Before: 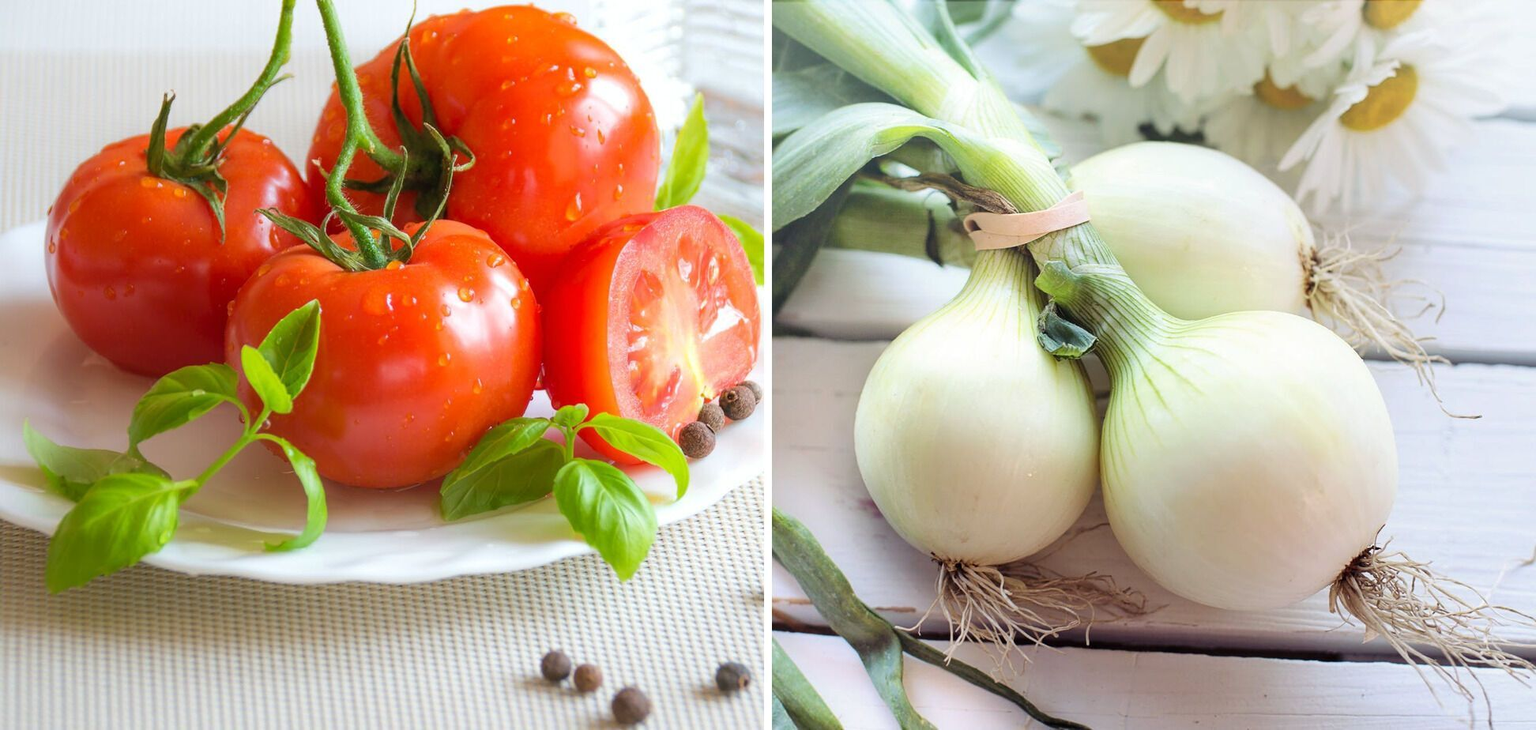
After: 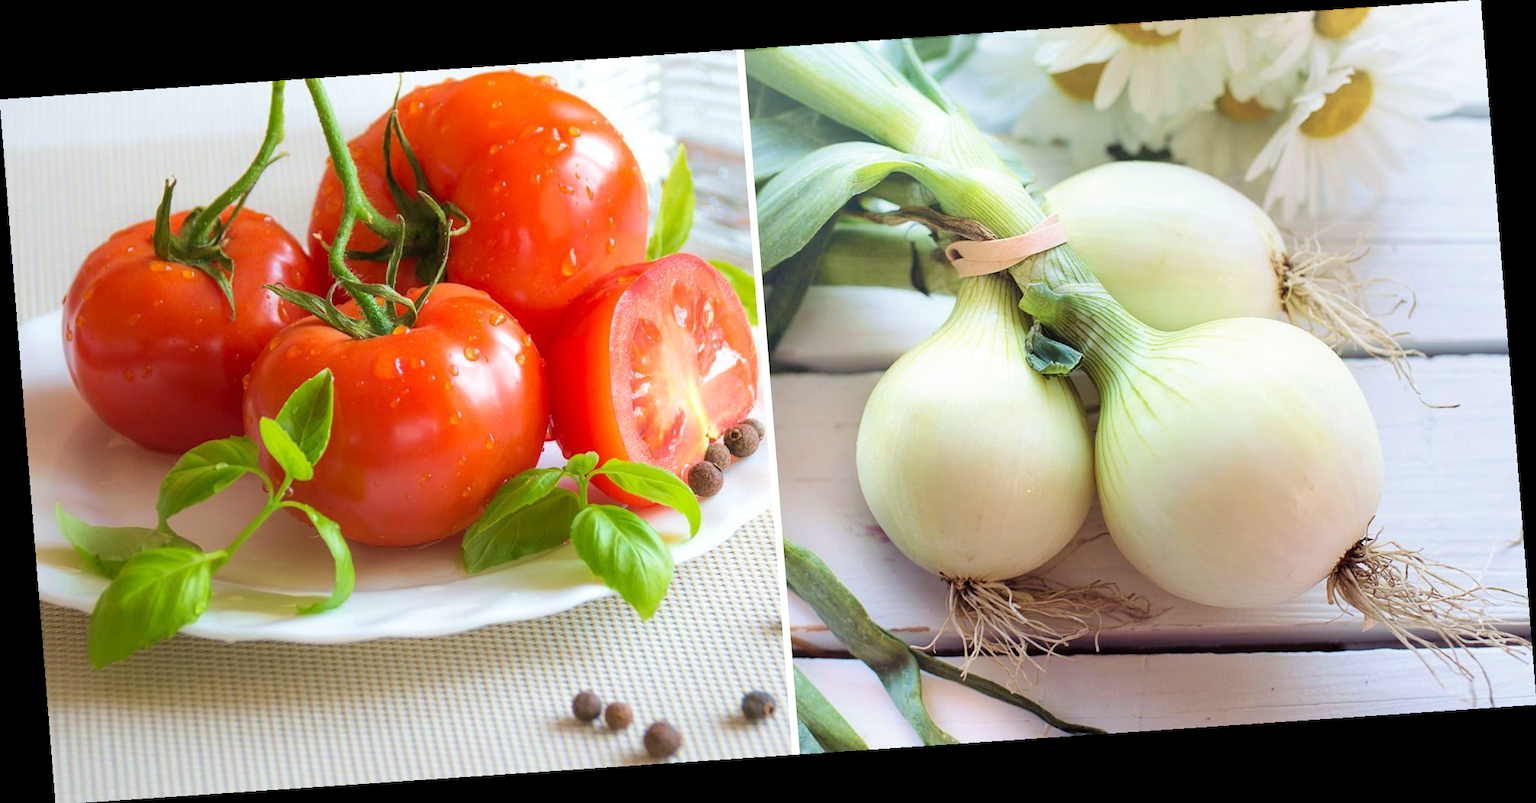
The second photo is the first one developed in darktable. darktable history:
velvia: on, module defaults
rotate and perspective: rotation -4.2°, shear 0.006, automatic cropping off
